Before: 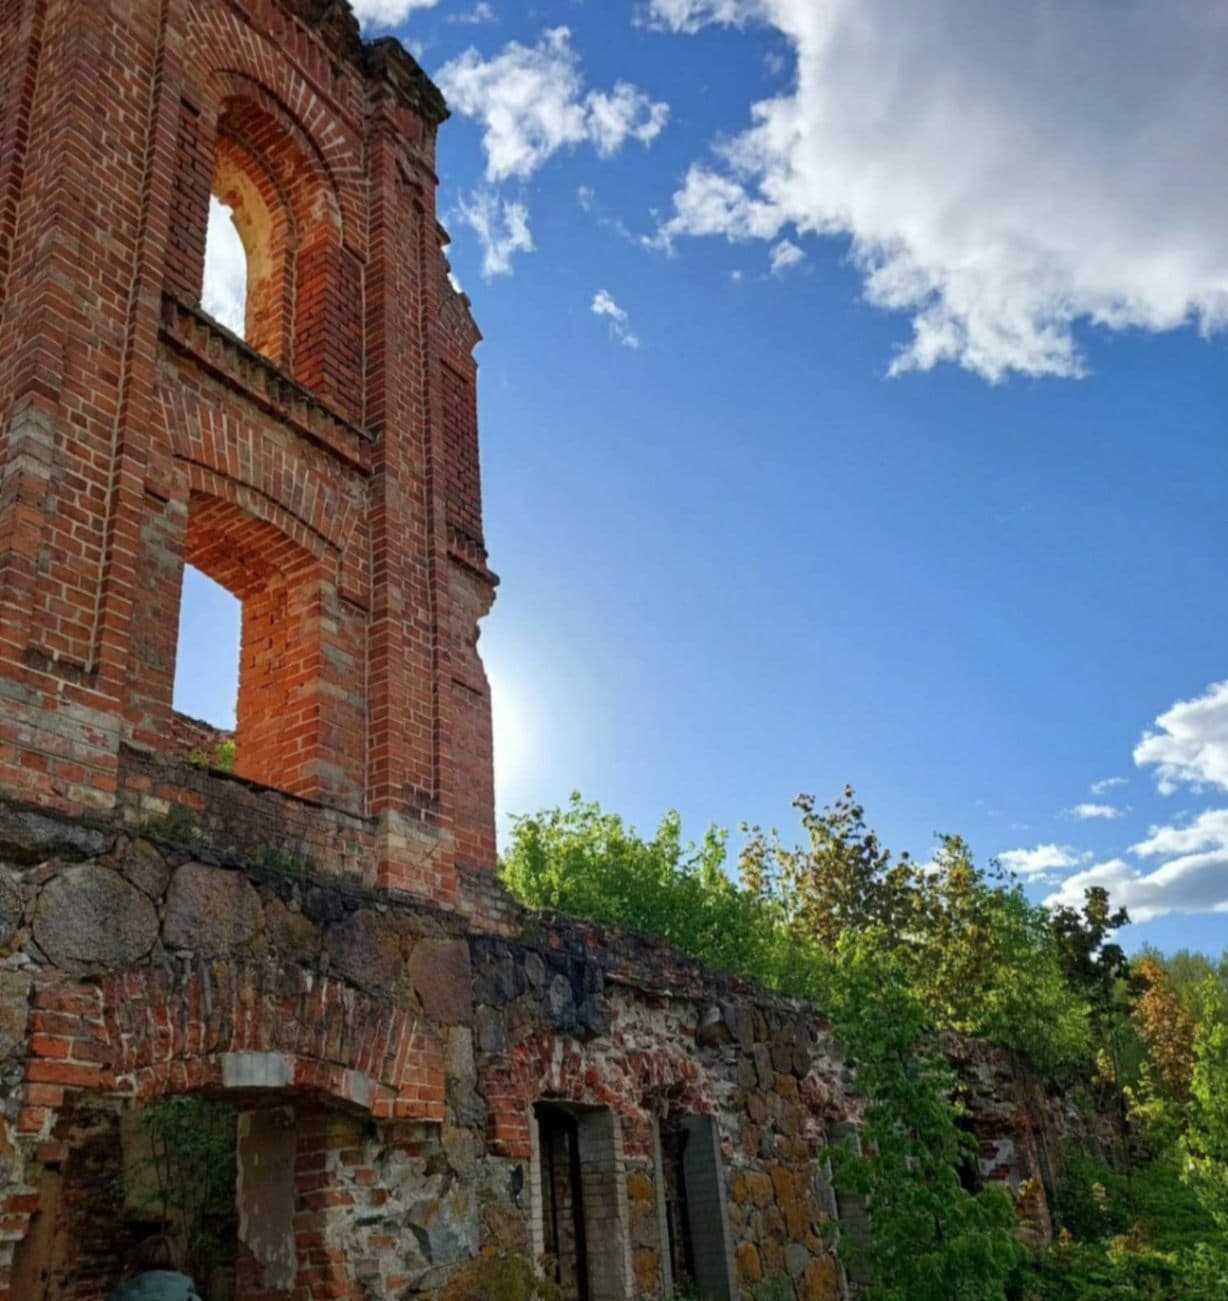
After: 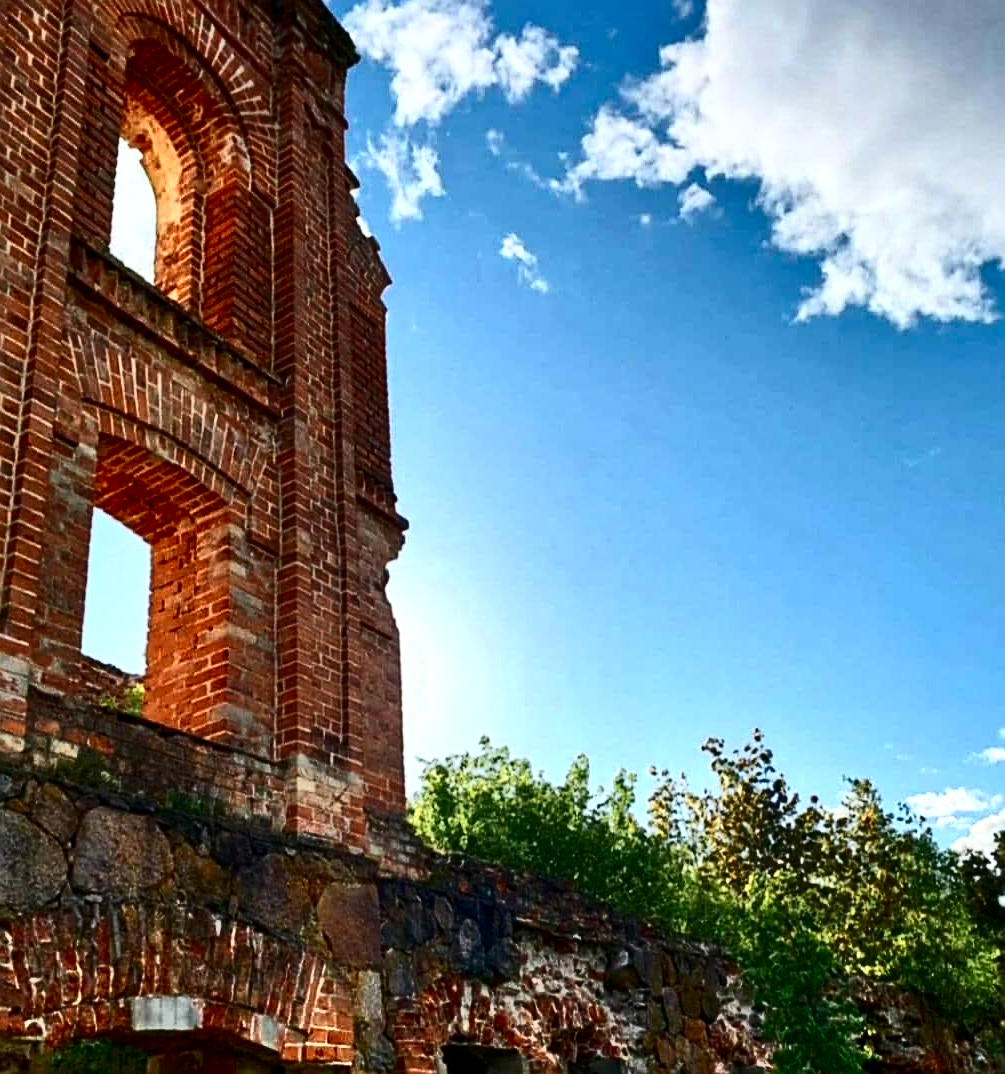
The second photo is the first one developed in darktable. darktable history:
contrast brightness saturation: contrast 0.319, brightness -0.079, saturation 0.166
sharpen: on, module defaults
color zones: curves: ch0 [(0.018, 0.548) (0.197, 0.654) (0.425, 0.447) (0.605, 0.658) (0.732, 0.579)]; ch1 [(0.105, 0.531) (0.224, 0.531) (0.386, 0.39) (0.618, 0.456) (0.732, 0.456) (0.956, 0.421)]; ch2 [(0.039, 0.583) (0.215, 0.465) (0.399, 0.544) (0.465, 0.548) (0.614, 0.447) (0.724, 0.43) (0.882, 0.623) (0.956, 0.632)]
crop and rotate: left 7.54%, top 4.429%, right 10.557%, bottom 12.991%
levels: white 99.88%
shadows and highlights: low approximation 0.01, soften with gaussian
